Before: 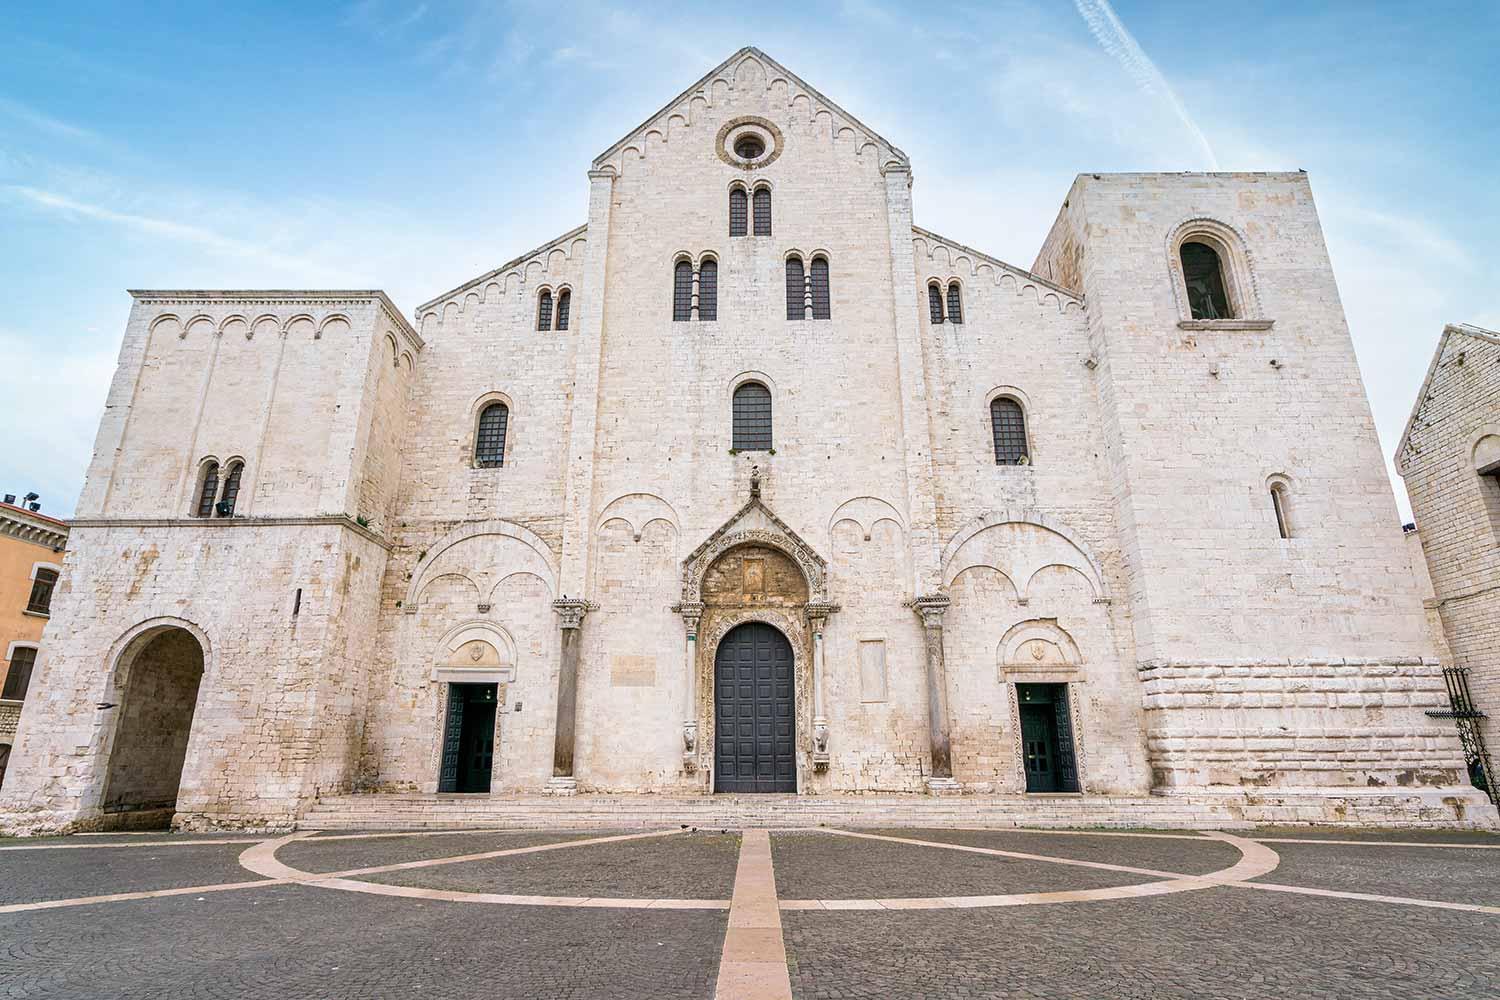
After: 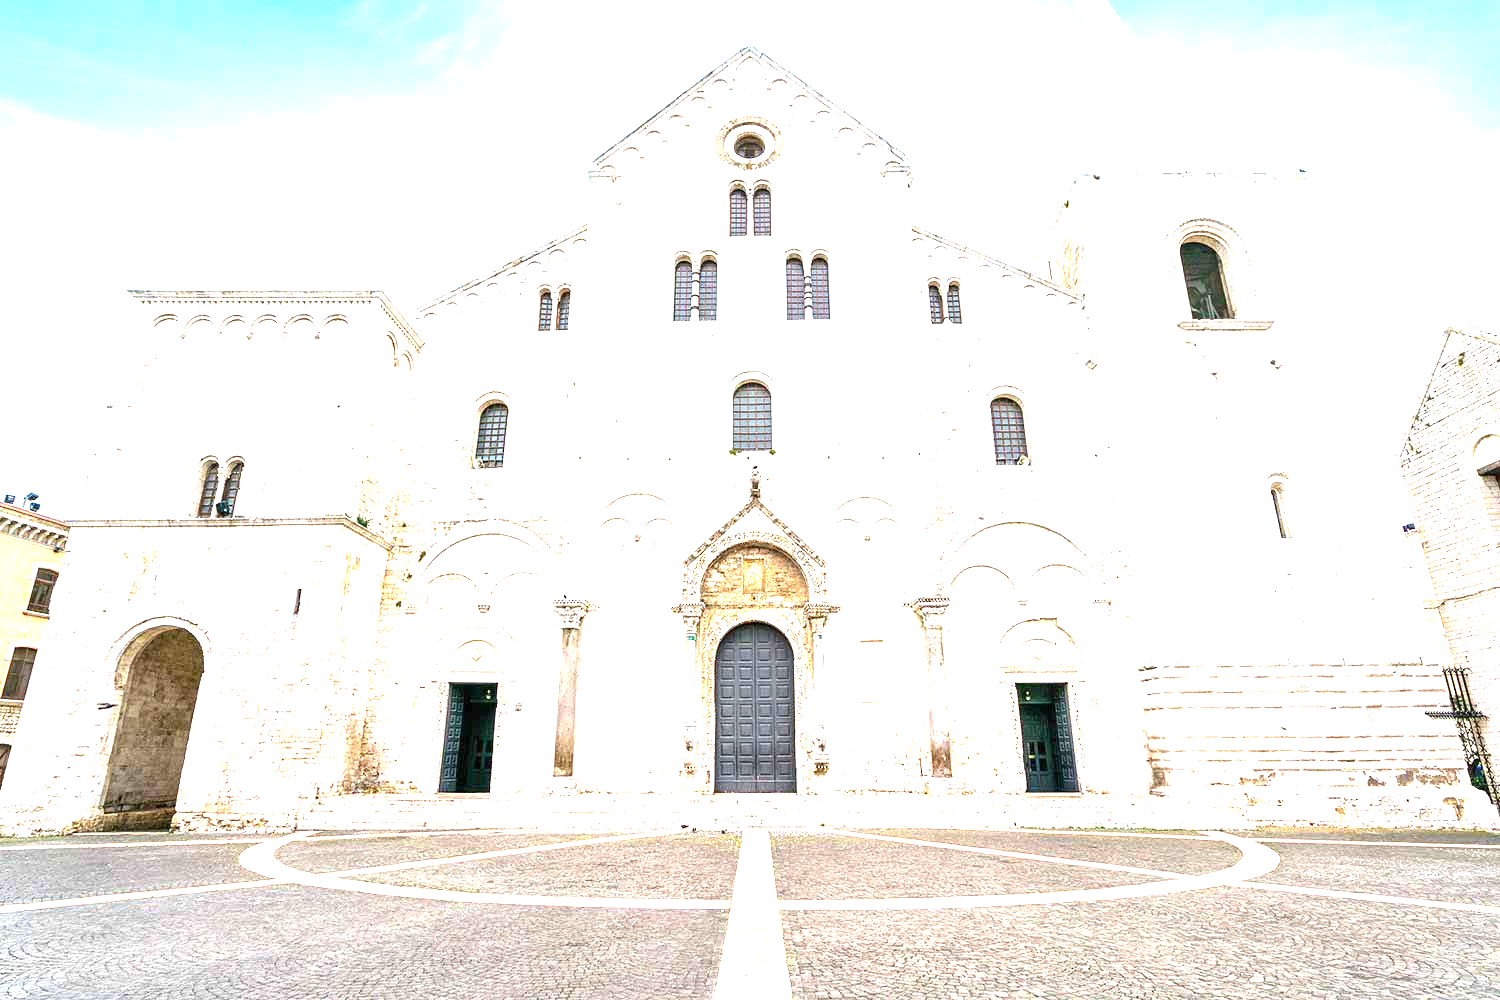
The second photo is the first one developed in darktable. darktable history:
exposure: black level correction 0, exposure 2 EV, compensate highlight preservation false
tone equalizer: on, module defaults
